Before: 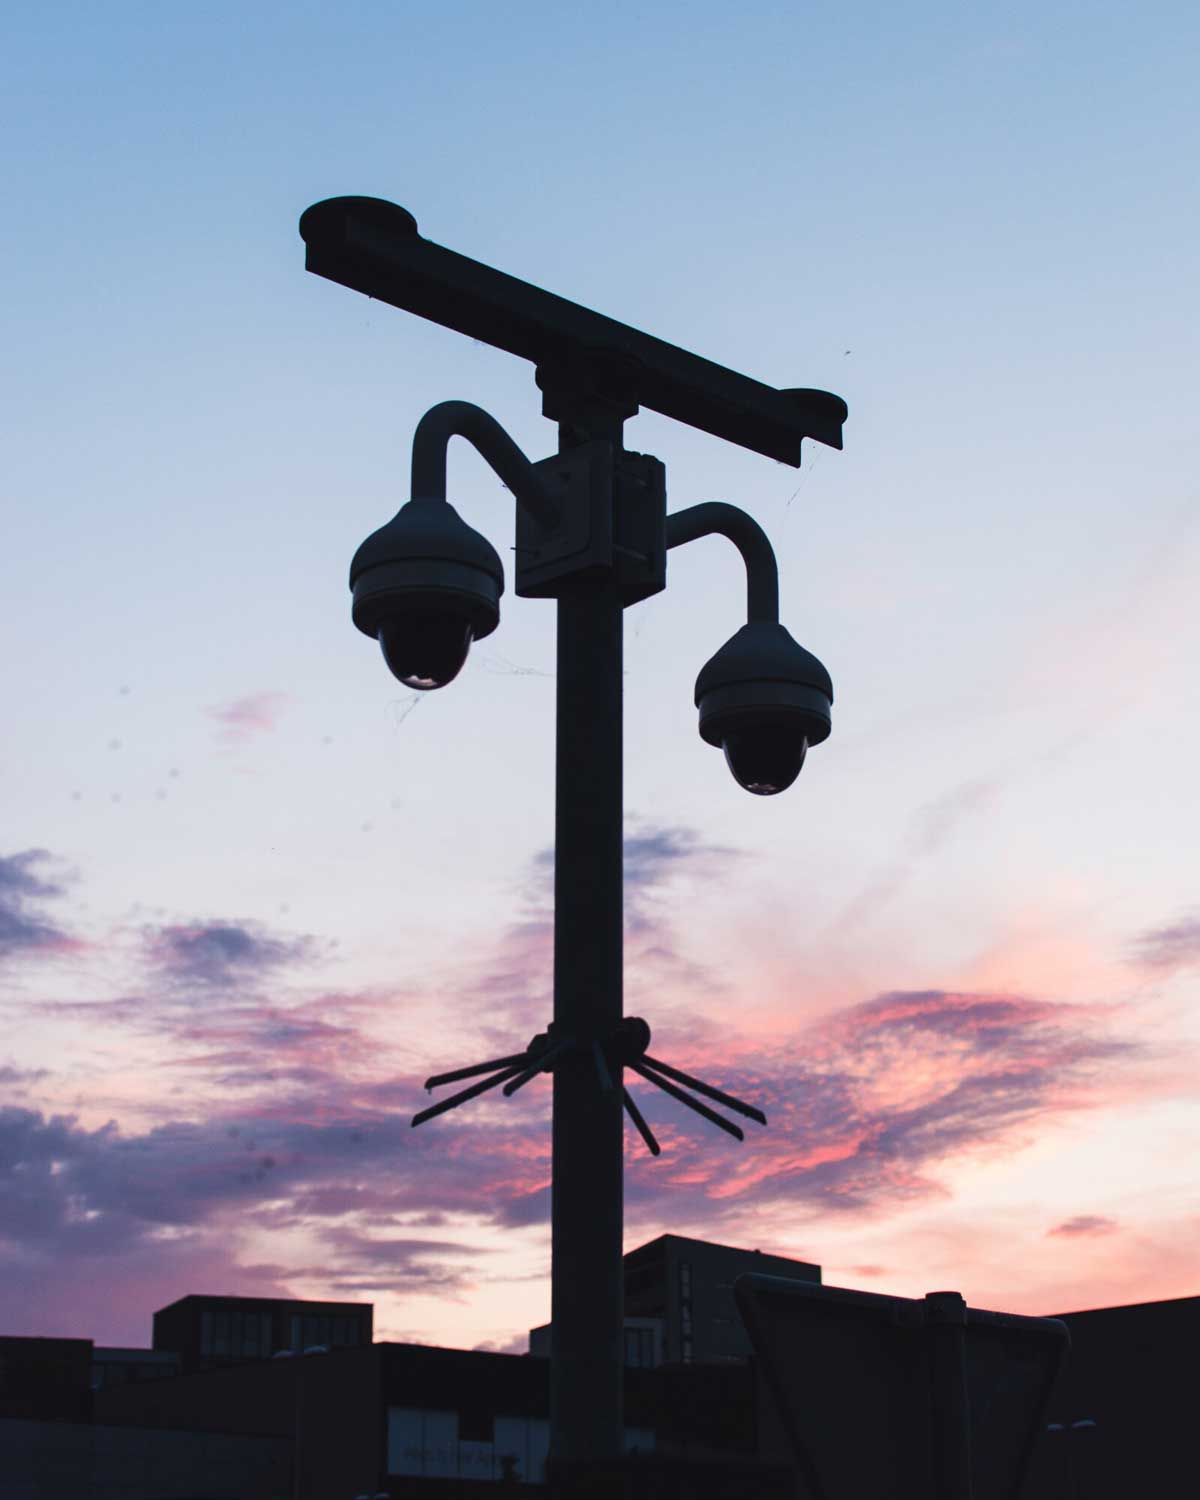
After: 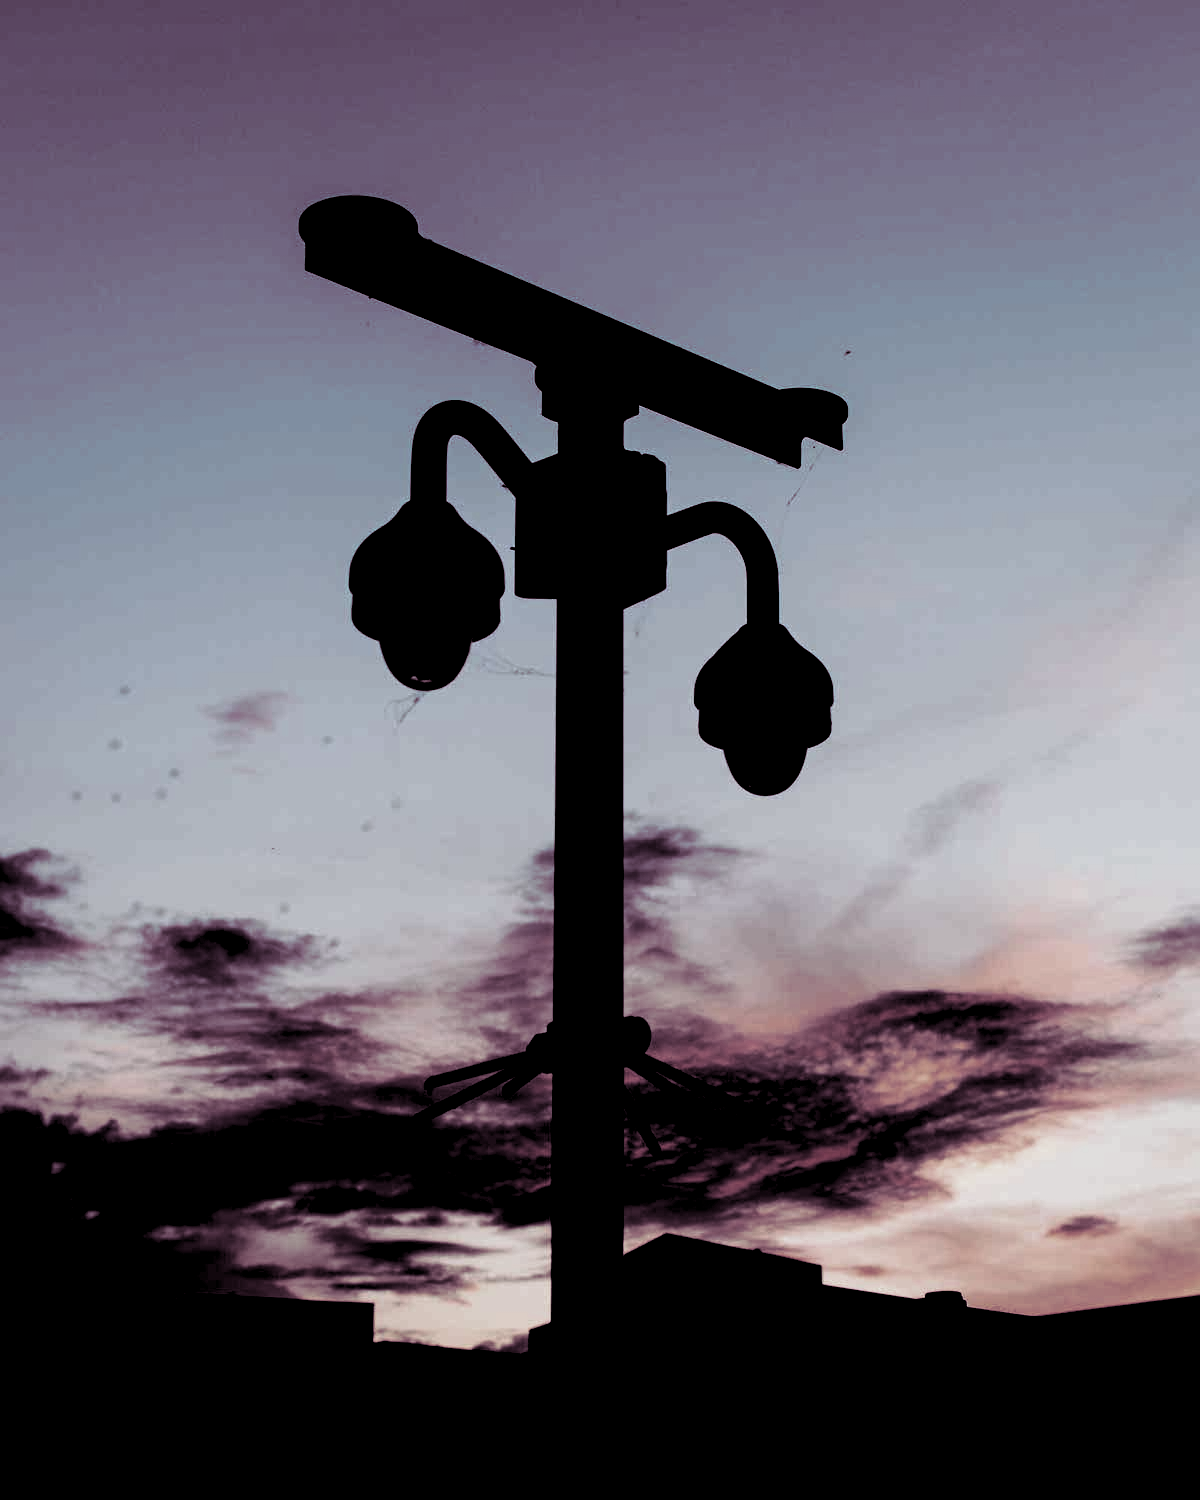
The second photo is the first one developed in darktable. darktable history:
white balance: red 0.982, blue 1.018
split-toning: shadows › hue 316.8°, shadows › saturation 0.47, highlights › hue 201.6°, highlights › saturation 0, balance -41.97, compress 28.01%
levels: levels [0.514, 0.759, 1]
